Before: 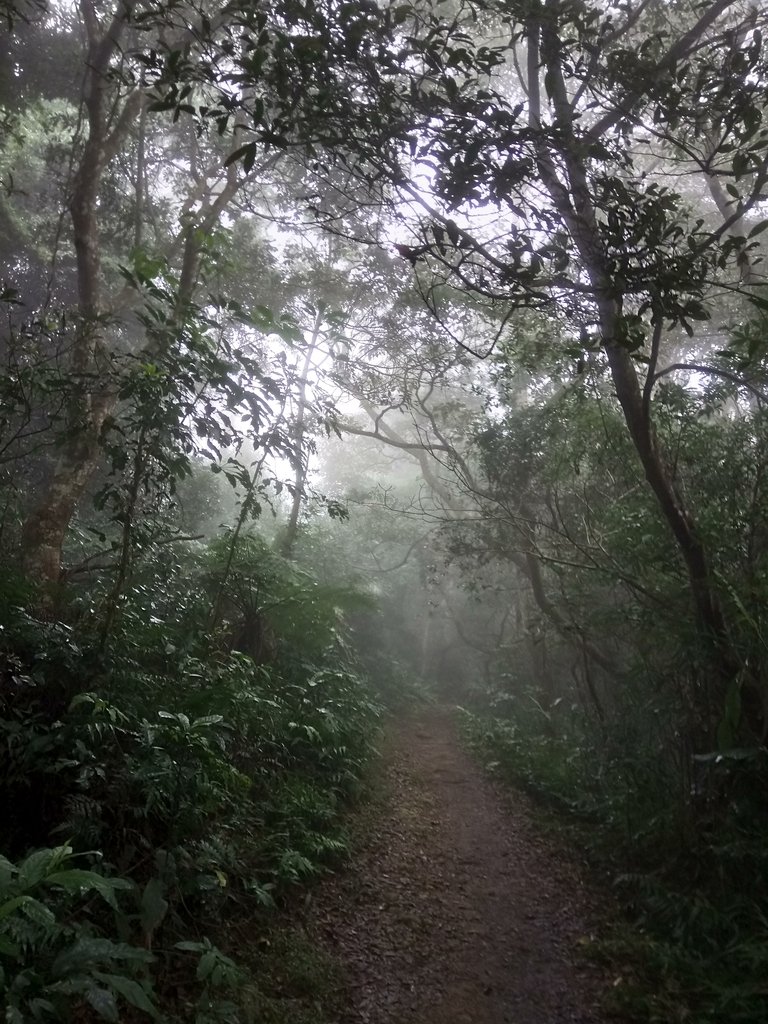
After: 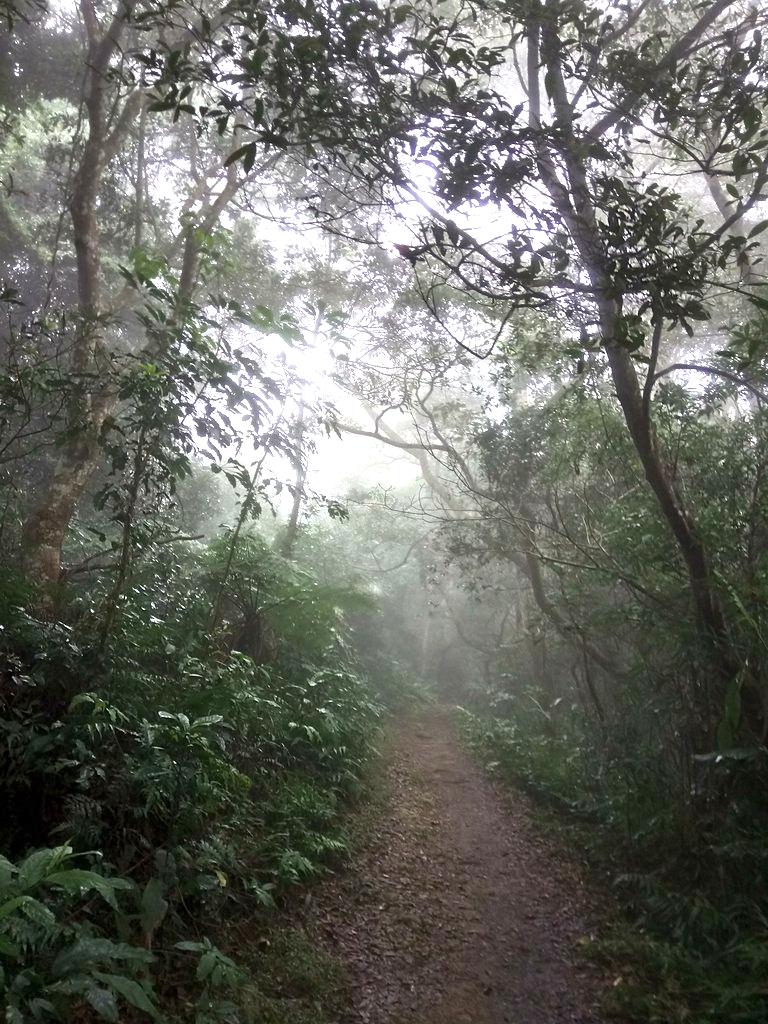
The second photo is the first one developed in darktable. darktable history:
exposure: exposure 0.946 EV, compensate highlight preservation false
